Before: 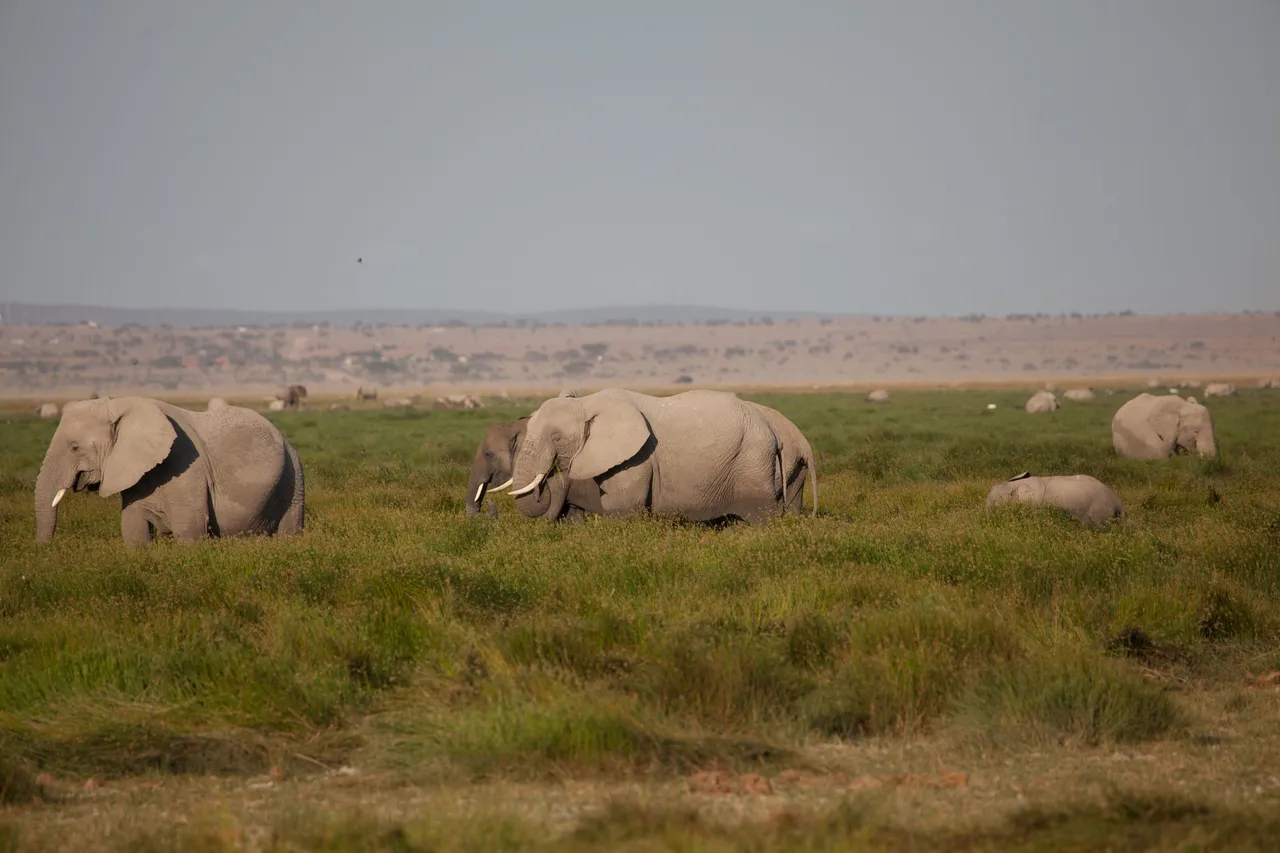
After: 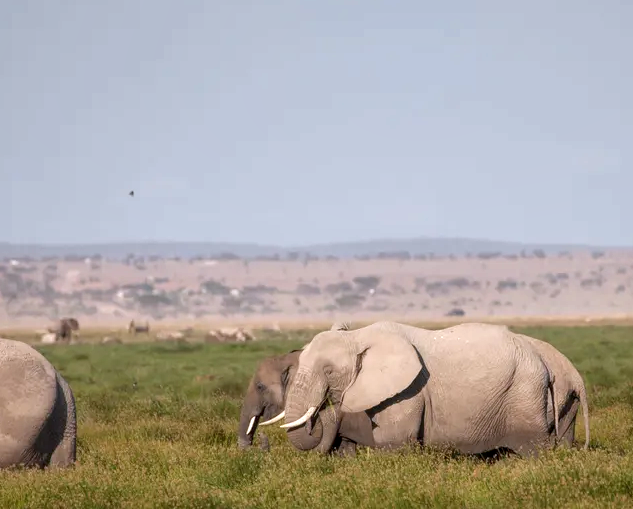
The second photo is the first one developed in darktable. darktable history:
exposure: exposure 0.634 EV, compensate exposure bias true, compensate highlight preservation false
crop: left 17.859%, top 7.904%, right 32.686%, bottom 32.333%
color calibration: illuminant as shot in camera, x 0.358, y 0.373, temperature 4628.91 K, gamut compression 1.67
shadows and highlights: shadows 37.74, highlights -27.52, soften with gaussian
local contrast: on, module defaults
